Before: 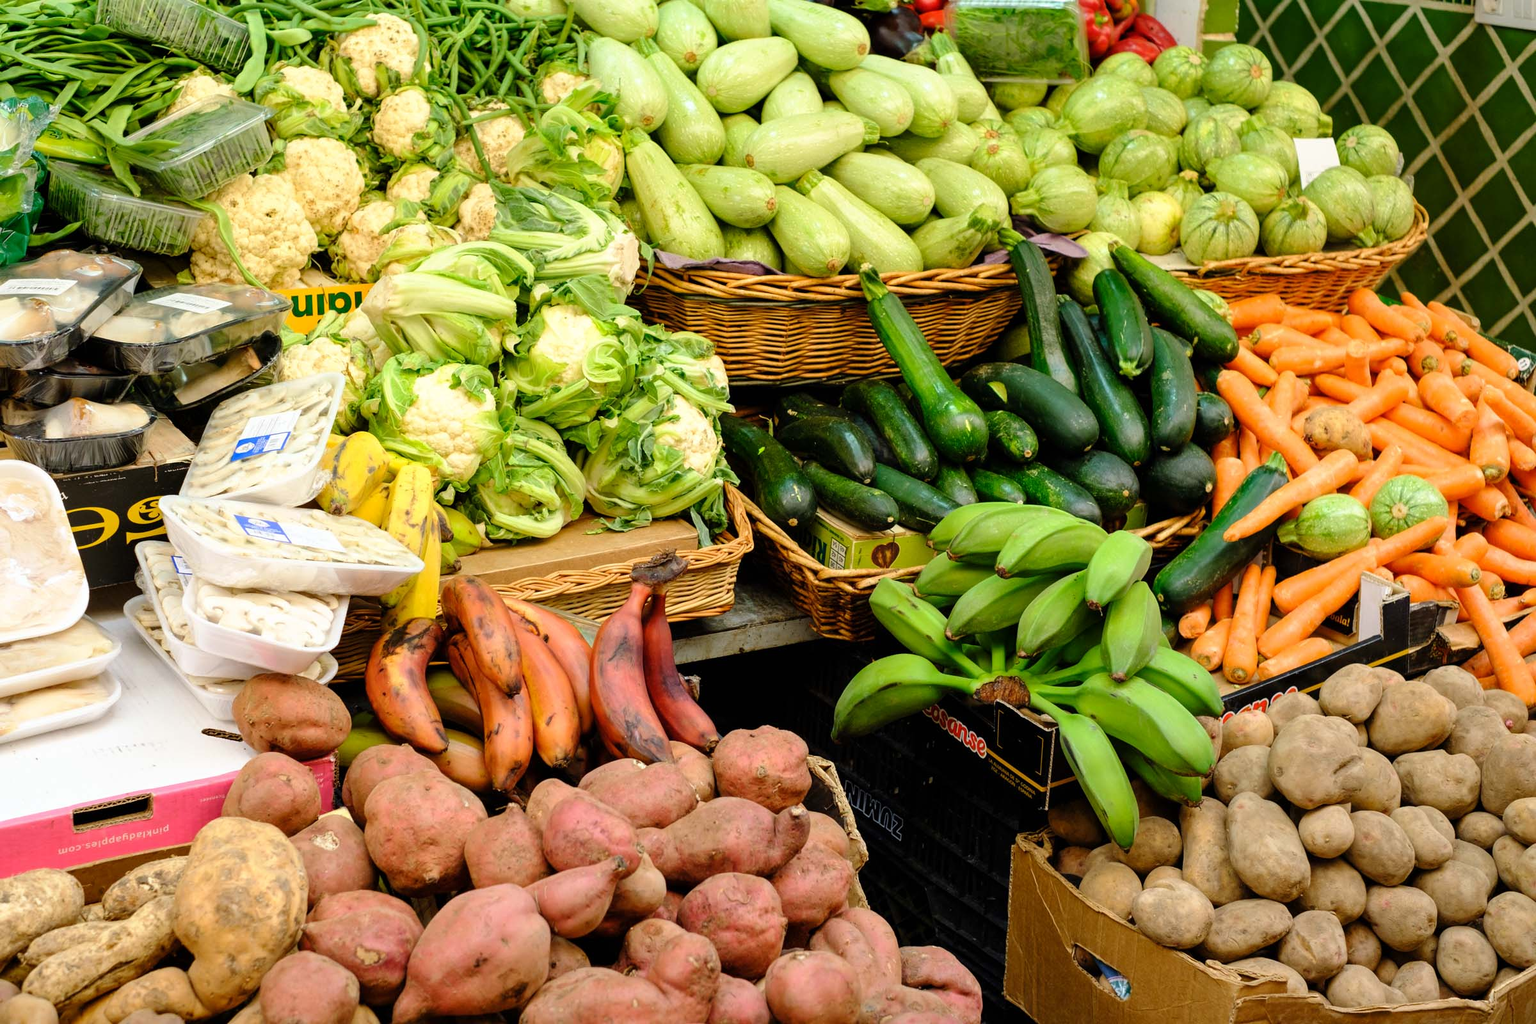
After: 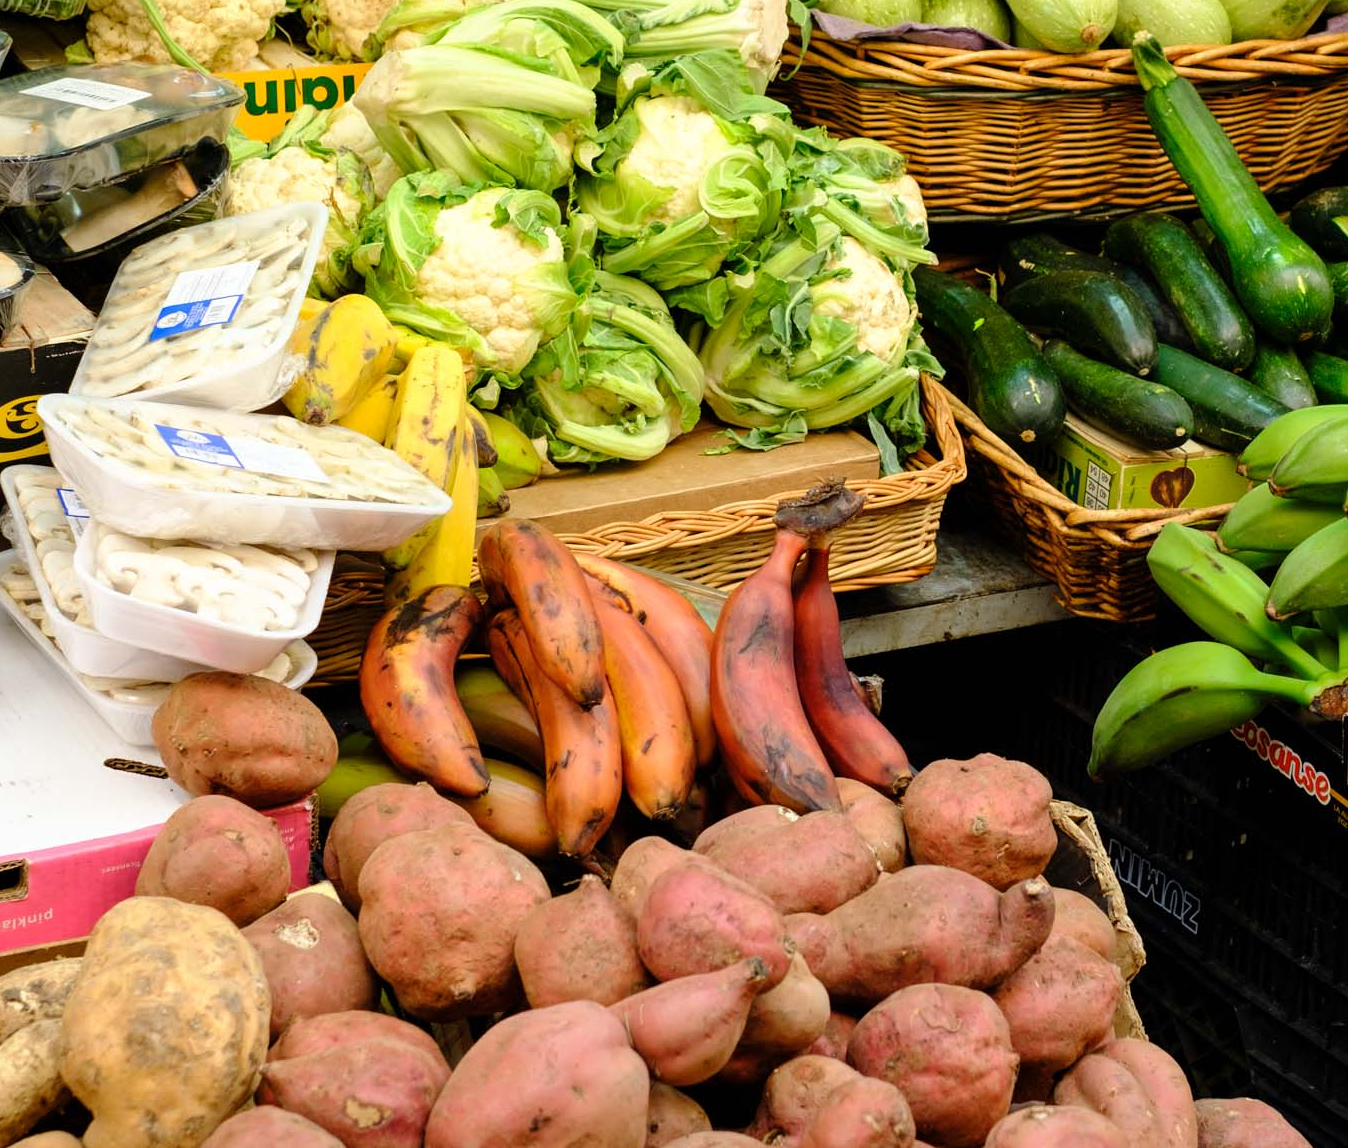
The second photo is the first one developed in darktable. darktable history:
crop: left 8.806%, top 23.772%, right 34.993%, bottom 4.446%
